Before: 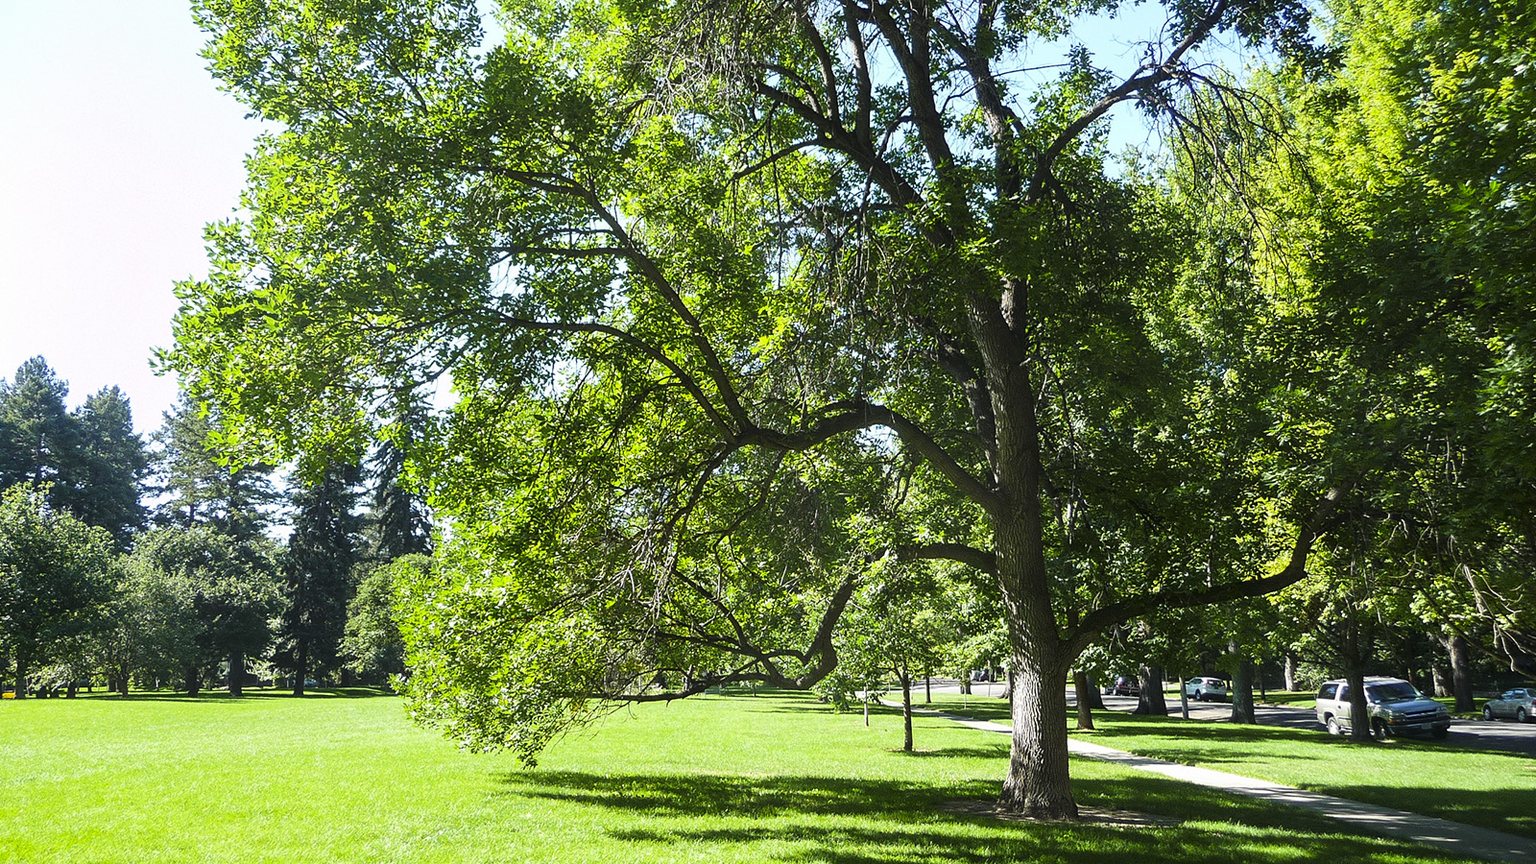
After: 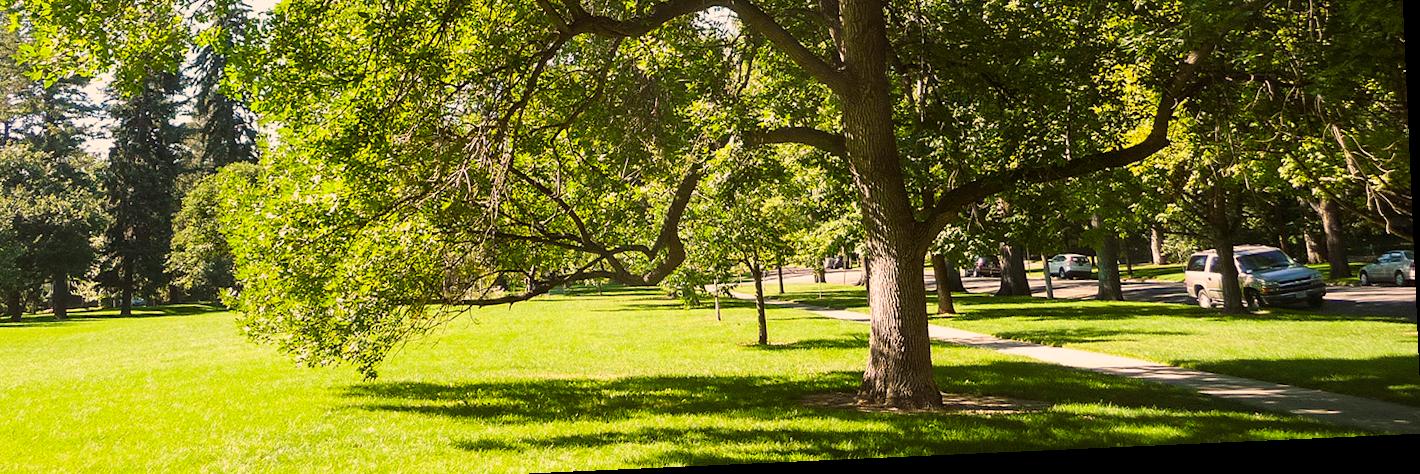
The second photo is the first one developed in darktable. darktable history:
rotate and perspective: rotation -2.56°, automatic cropping off
crop and rotate: left 13.306%, top 48.129%, bottom 2.928%
color balance rgb: shadows lift › luminance -5%, shadows lift › chroma 1.1%, shadows lift › hue 219°, power › luminance 10%, power › chroma 2.83%, power › hue 60°, highlights gain › chroma 4.52%, highlights gain › hue 33.33°, saturation formula JzAzBz (2021)
